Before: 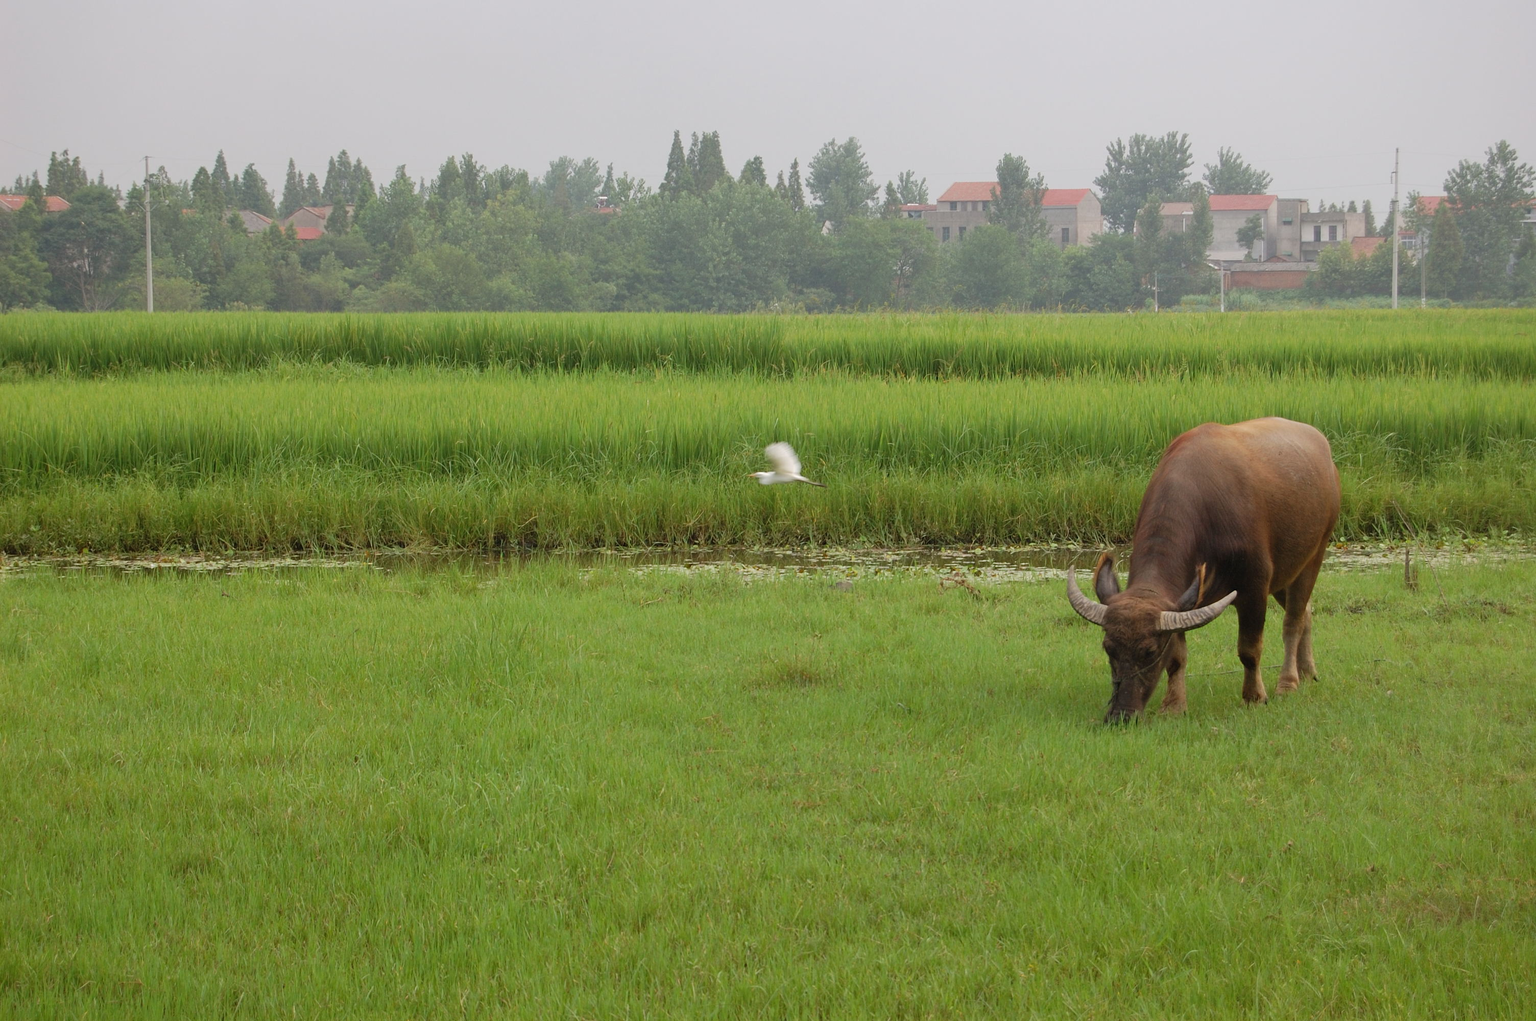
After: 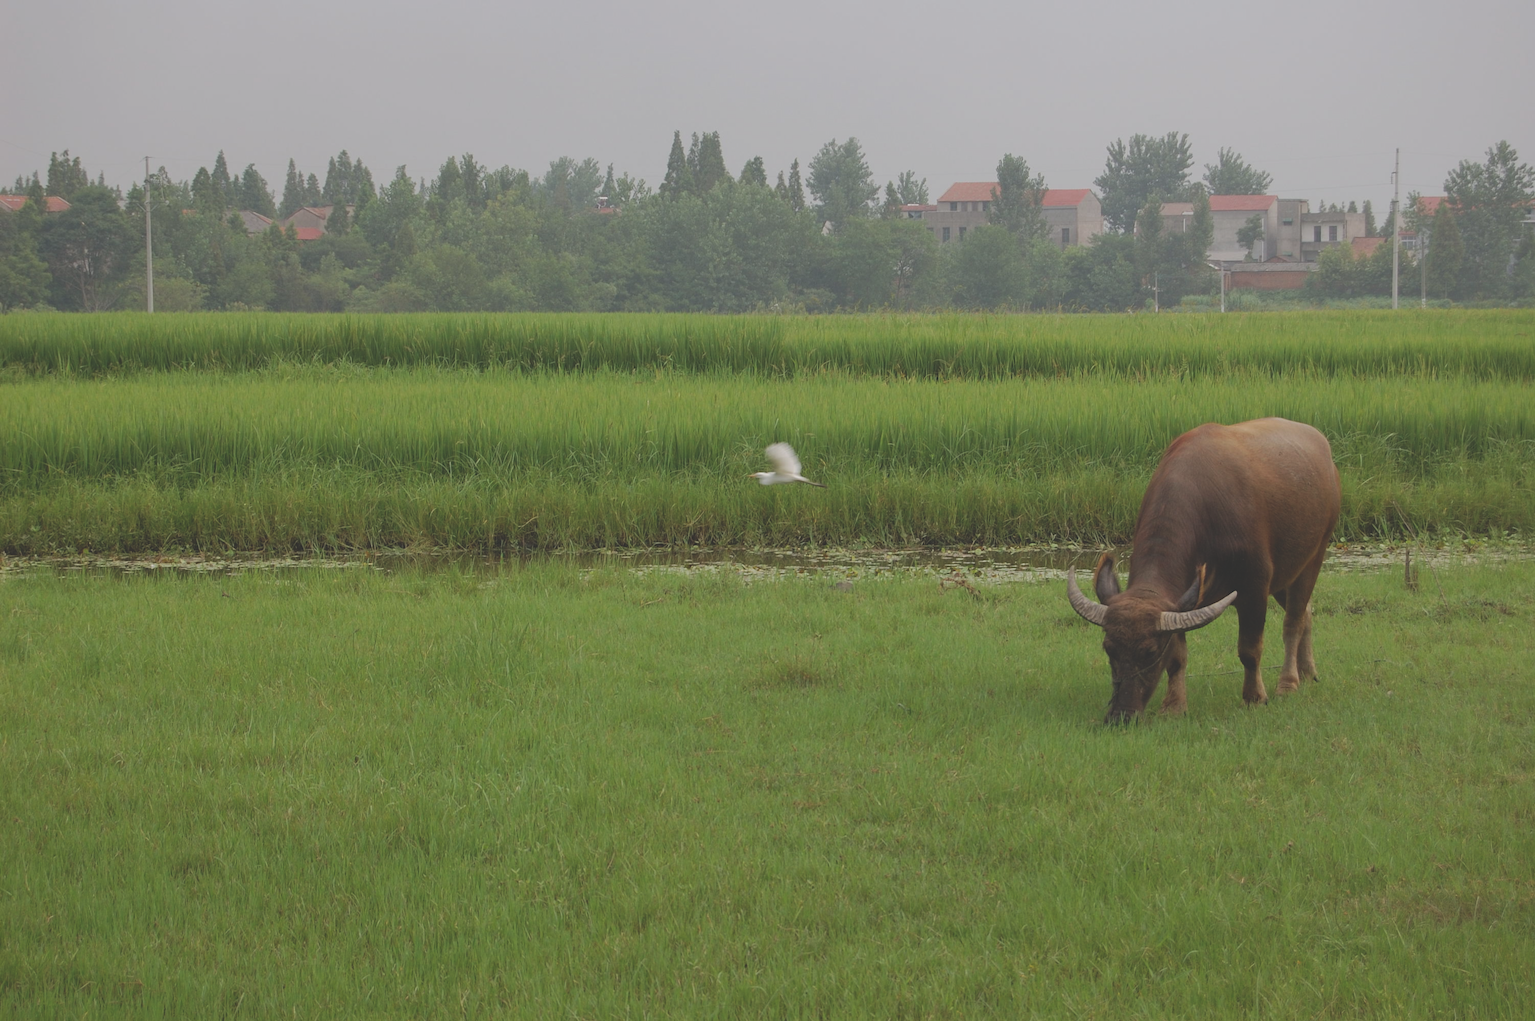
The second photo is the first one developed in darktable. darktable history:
exposure: black level correction -0.037, exposure -0.495 EV, compensate highlight preservation false
